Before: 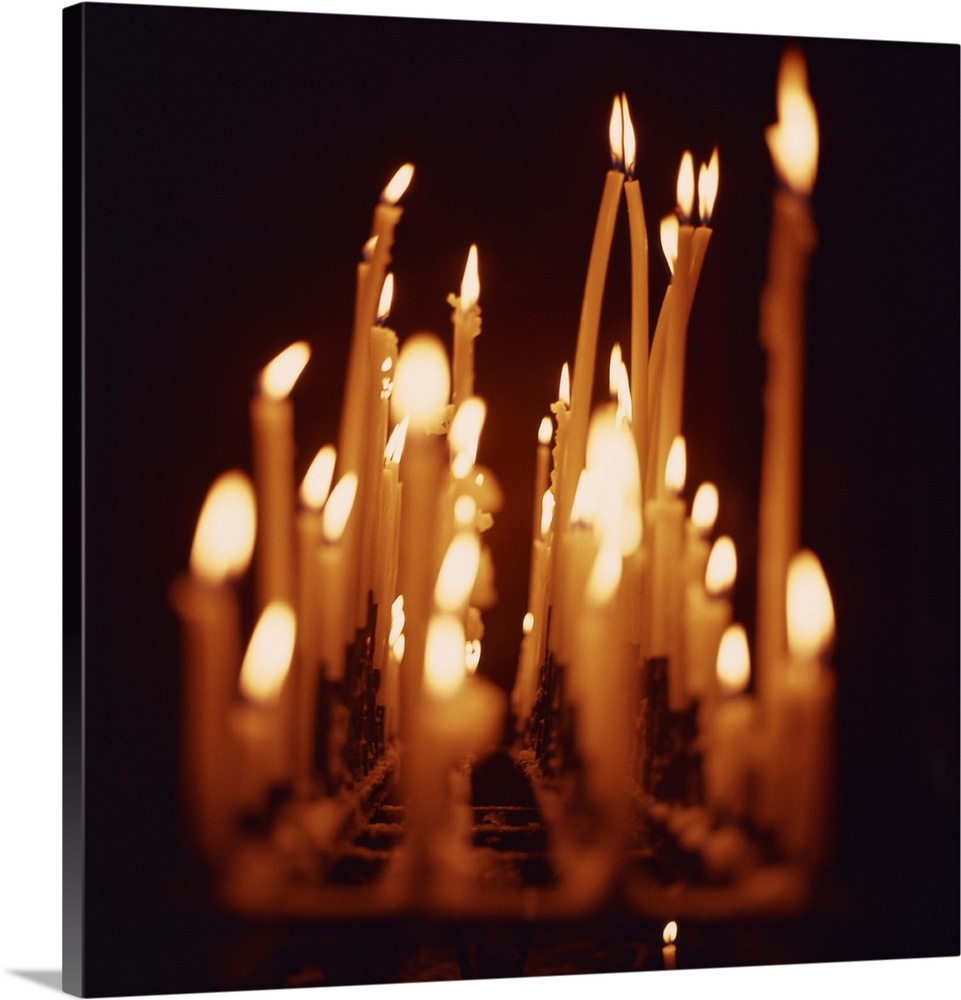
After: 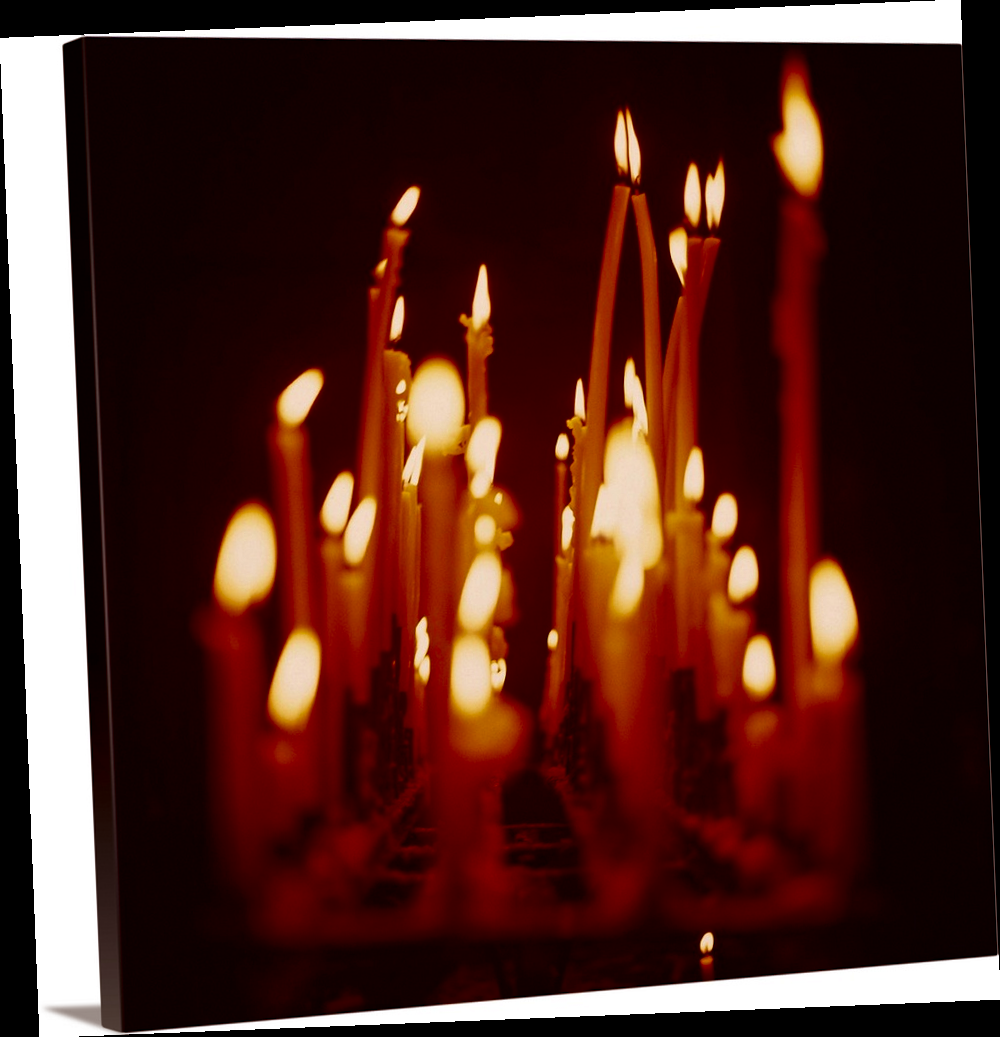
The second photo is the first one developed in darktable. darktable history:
rotate and perspective: rotation -2.29°, automatic cropping off
rgb levels: mode RGB, independent channels, levels [[0, 0.5, 1], [0, 0.521, 1], [0, 0.536, 1]]
contrast brightness saturation: brightness -0.25, saturation 0.2
